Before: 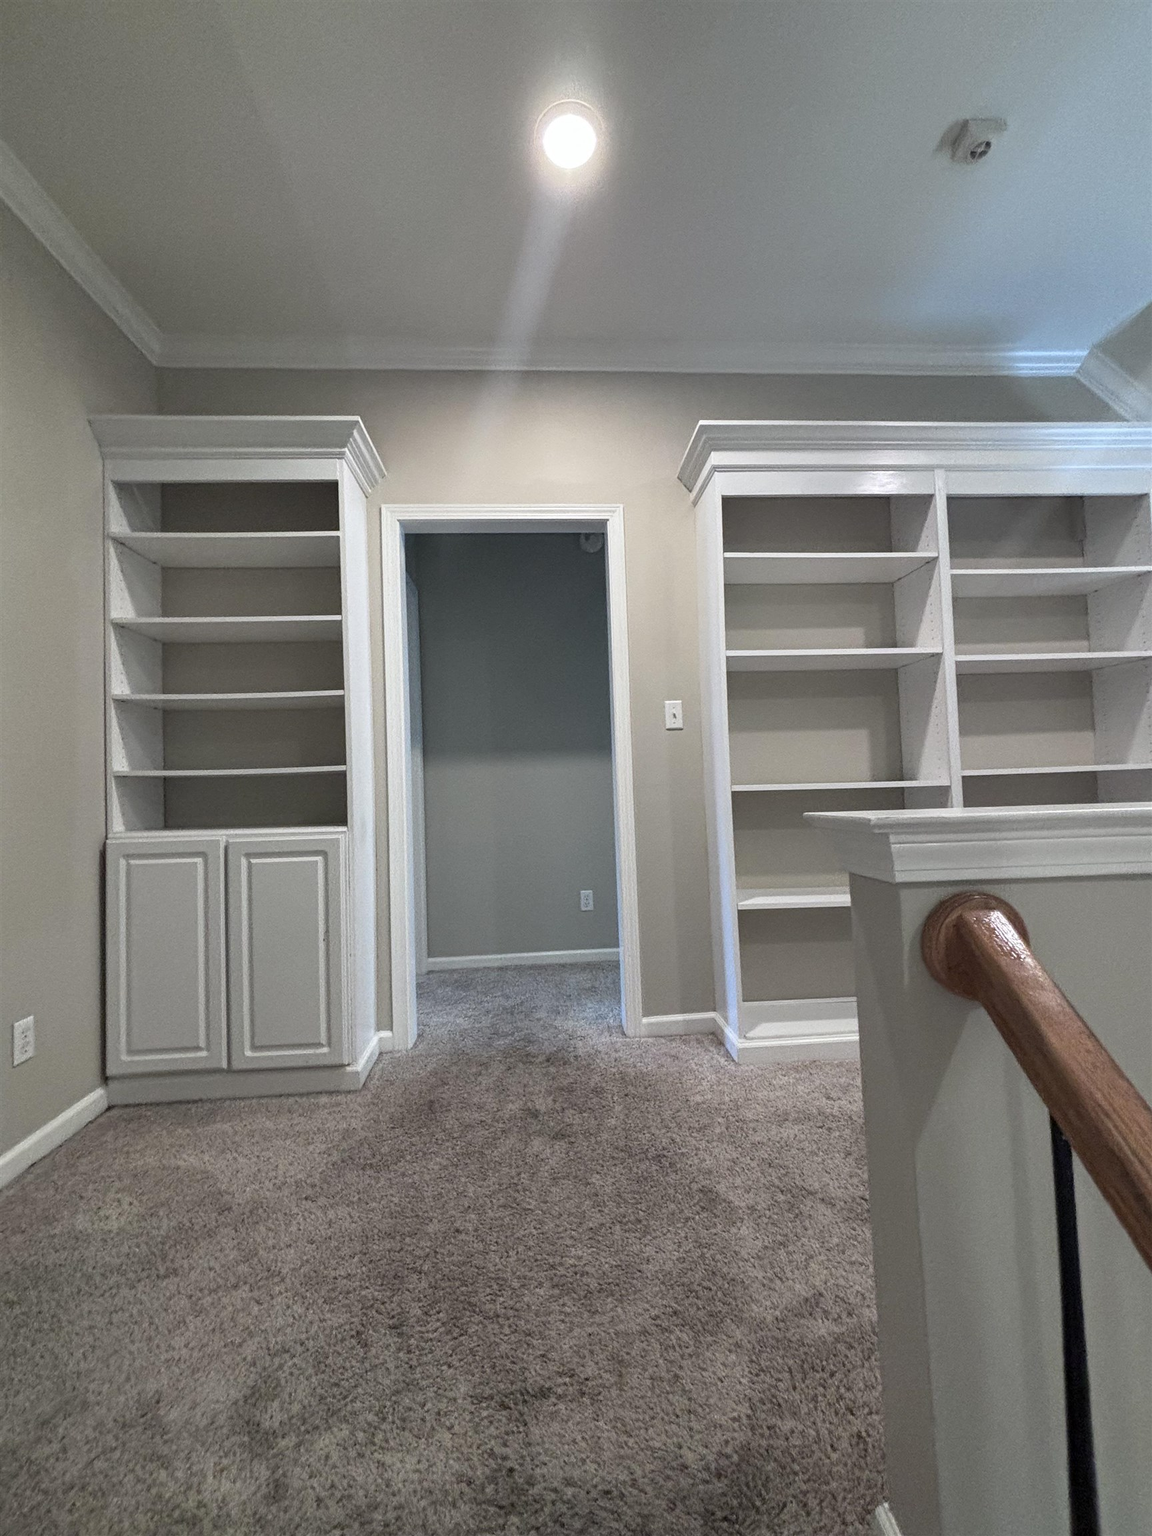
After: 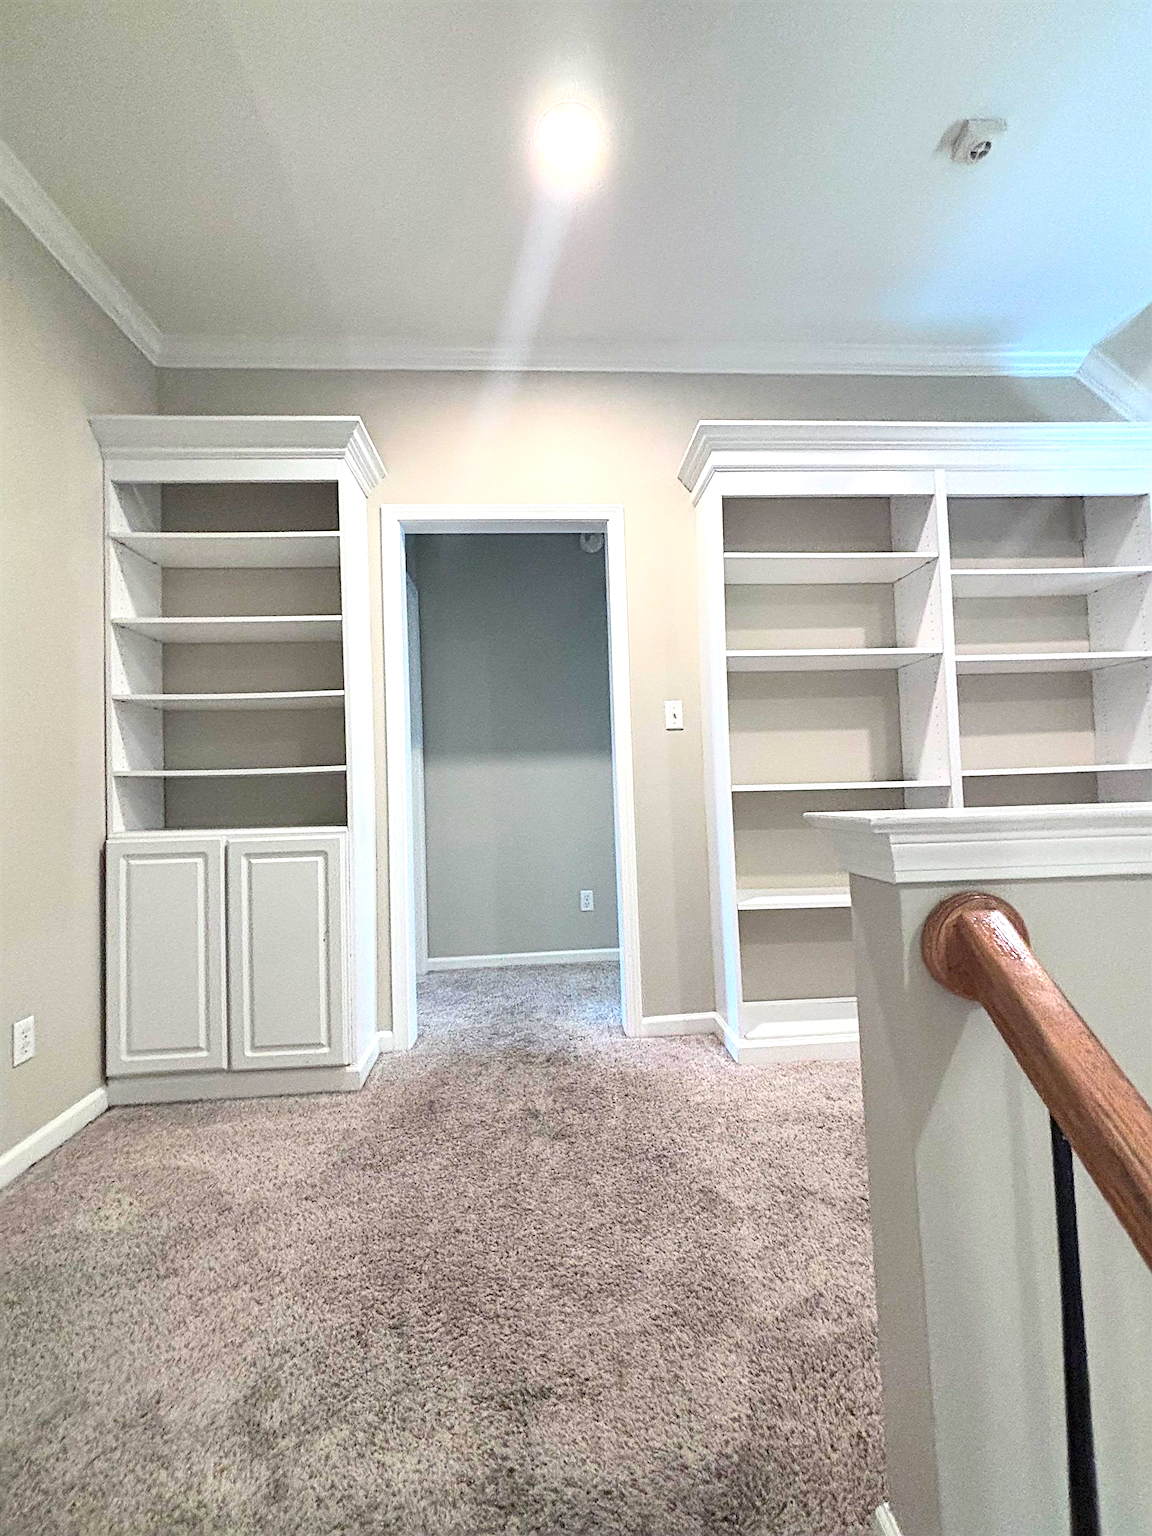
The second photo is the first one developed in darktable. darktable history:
exposure: black level correction 0, exposure 0.692 EV, compensate highlight preservation false
contrast brightness saturation: contrast 0.201, brightness 0.169, saturation 0.224
sharpen: radius 2.783
